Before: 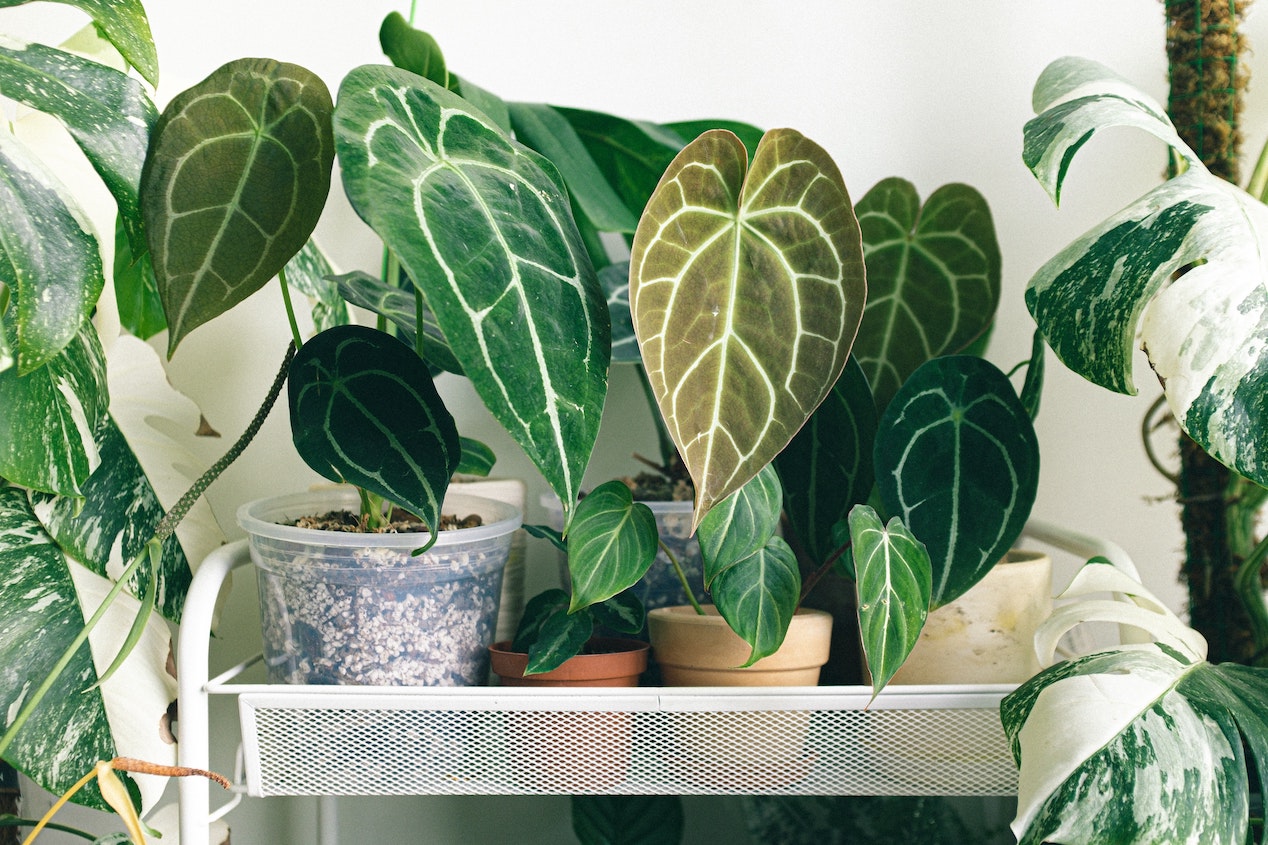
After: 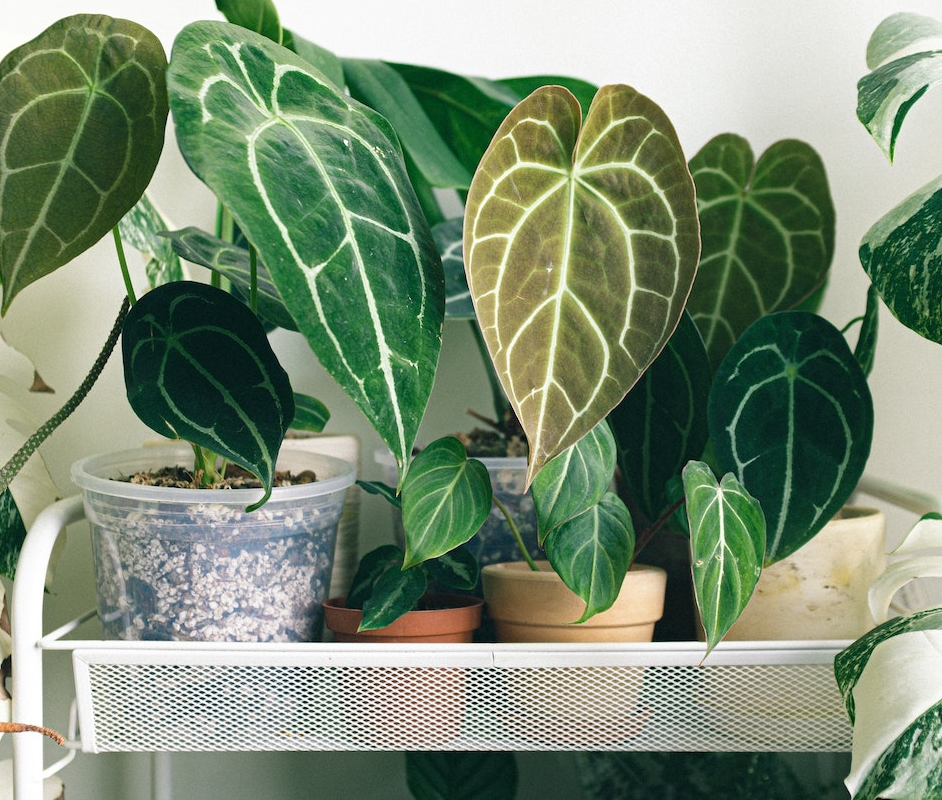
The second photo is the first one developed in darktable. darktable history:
crop and rotate: left 13.117%, top 5.247%, right 12.552%
exposure: compensate highlight preservation false
